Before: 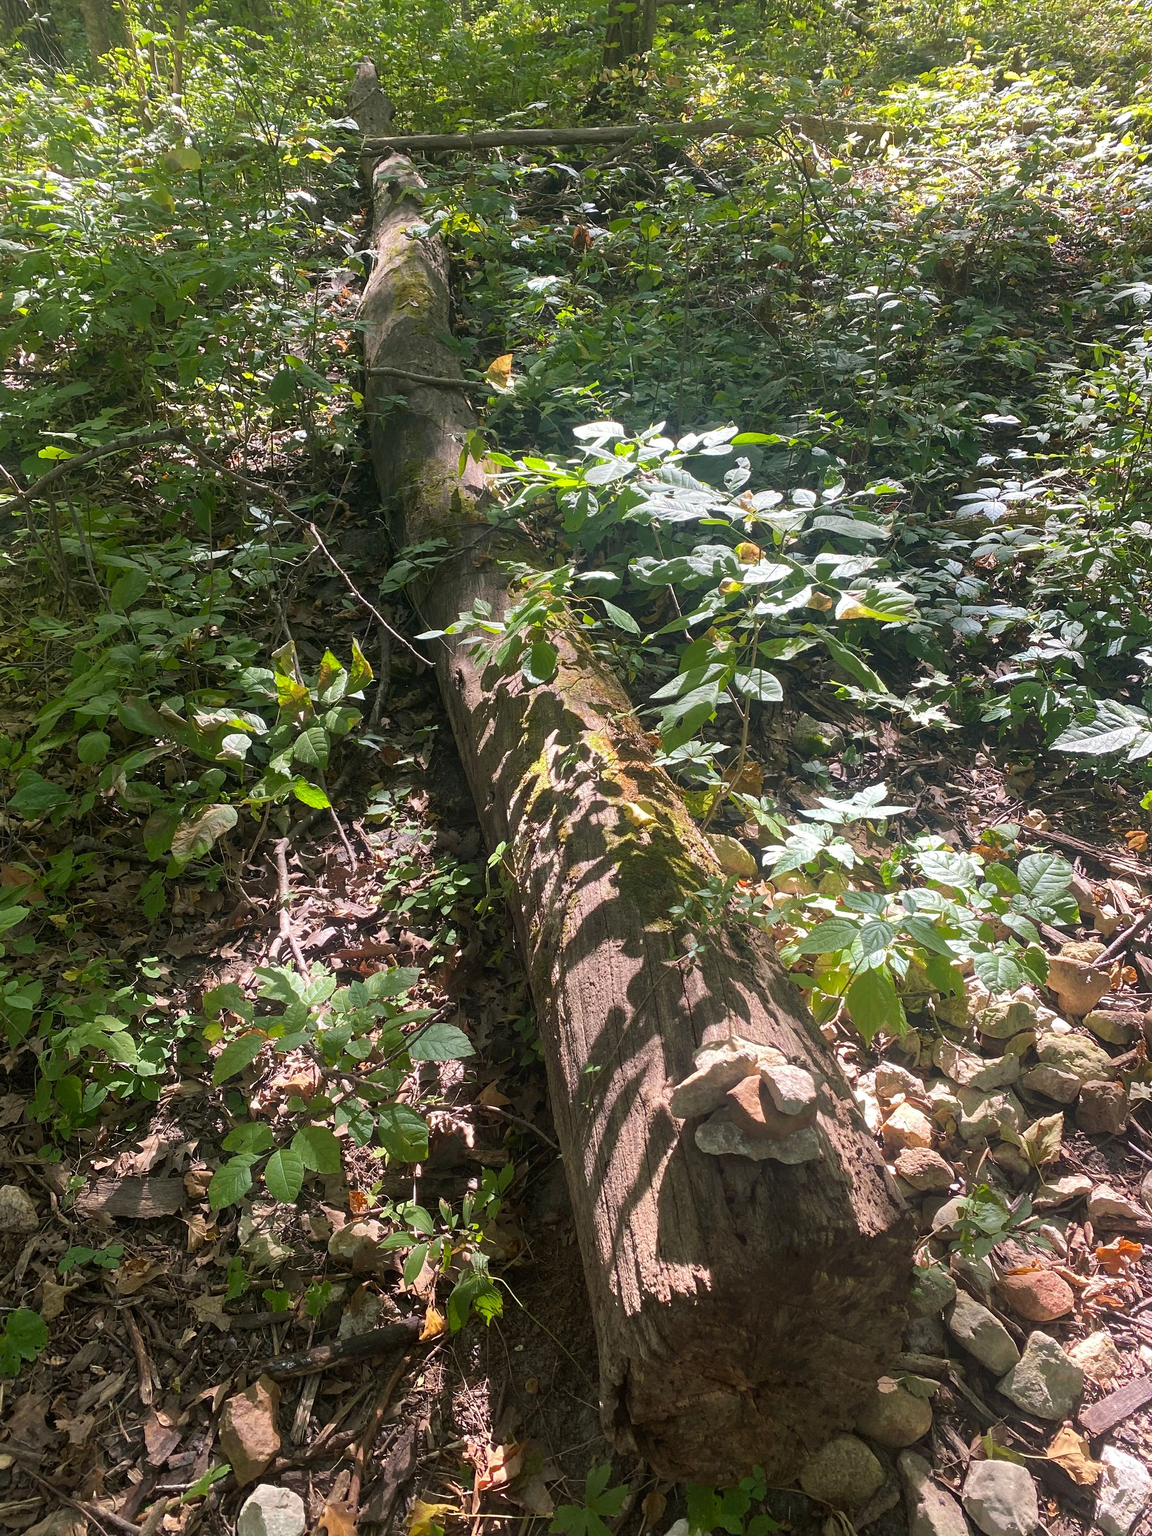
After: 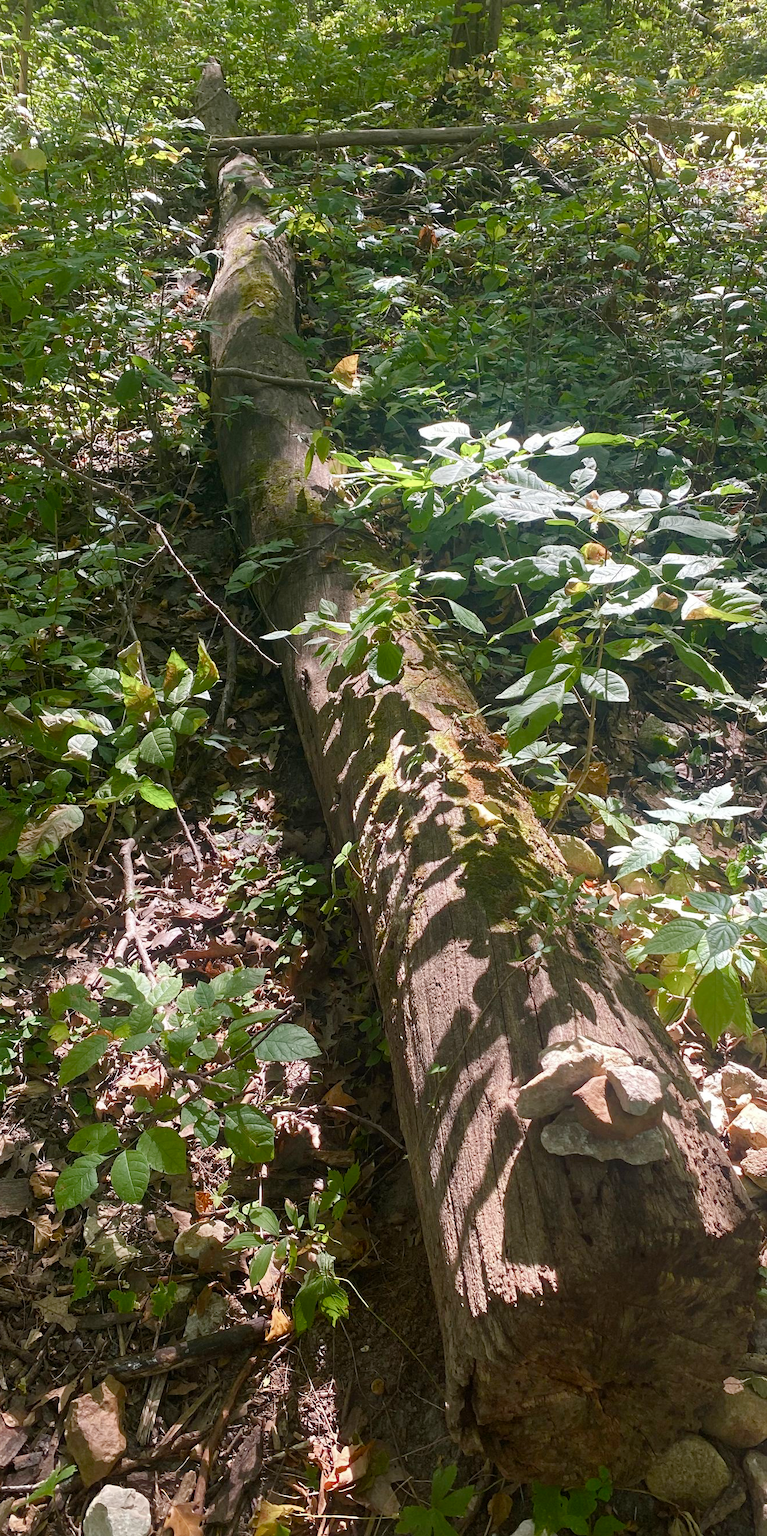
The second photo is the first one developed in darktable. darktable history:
crop and rotate: left 13.421%, right 19.931%
color balance rgb: perceptual saturation grading › global saturation 20%, perceptual saturation grading › highlights -49.603%, perceptual saturation grading › shadows 24.629%
